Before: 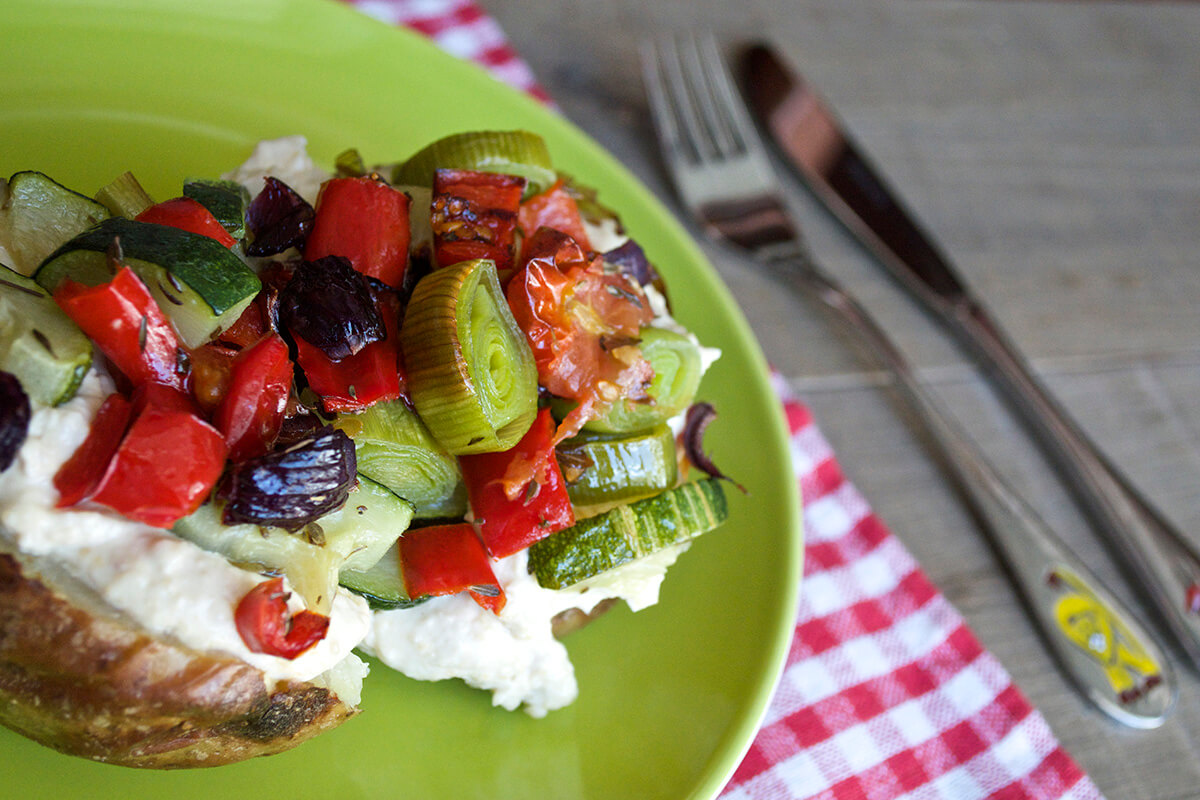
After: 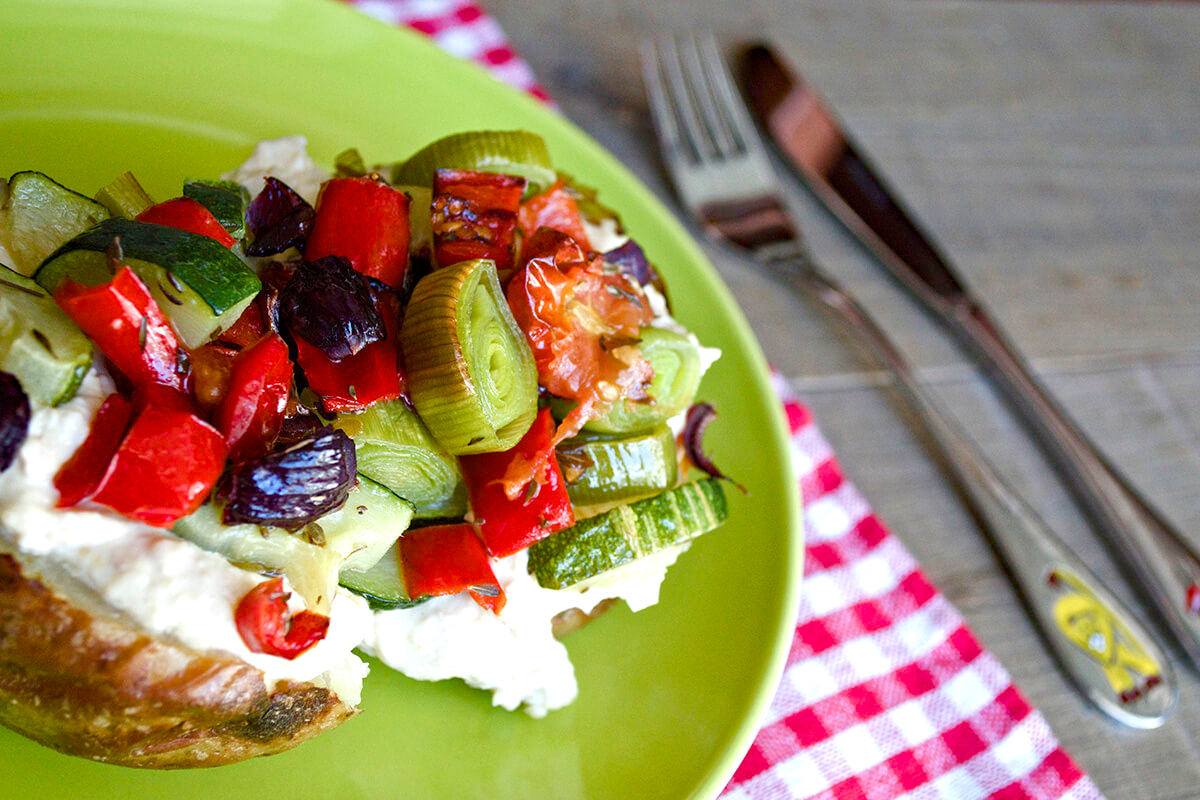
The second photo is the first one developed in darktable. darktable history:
haze removal: compatibility mode true, adaptive false
color balance rgb: perceptual saturation grading › global saturation 20%, perceptual saturation grading › highlights -50%, perceptual saturation grading › shadows 30%, perceptual brilliance grading › global brilliance 10%, perceptual brilliance grading › shadows 15%
